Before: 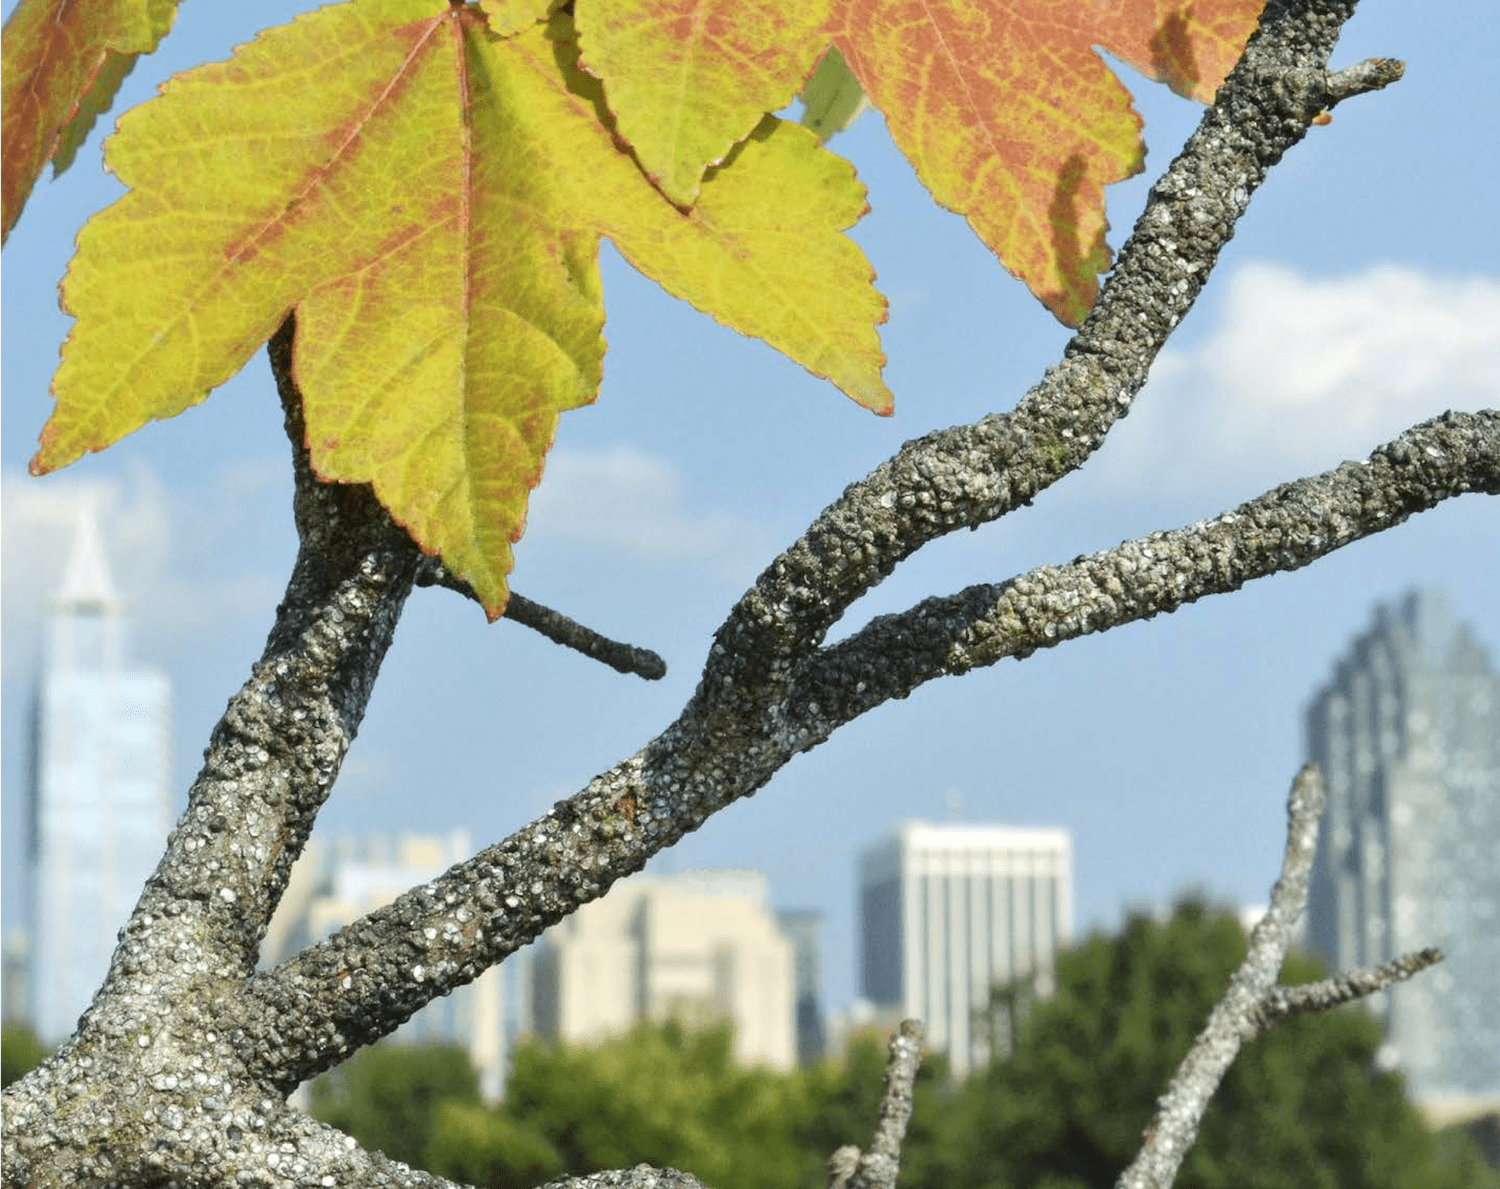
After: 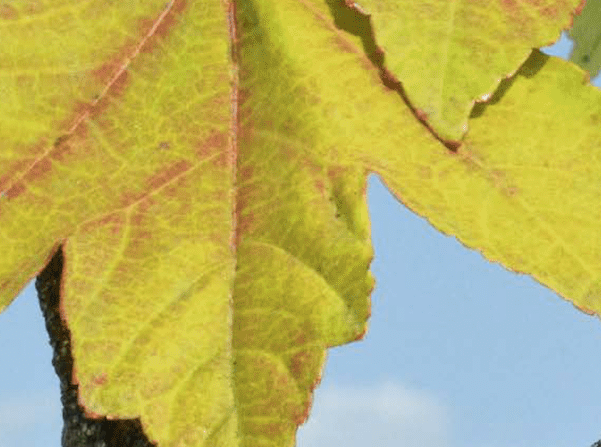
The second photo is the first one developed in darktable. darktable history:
crop: left 15.5%, top 5.42%, right 44.391%, bottom 56.958%
